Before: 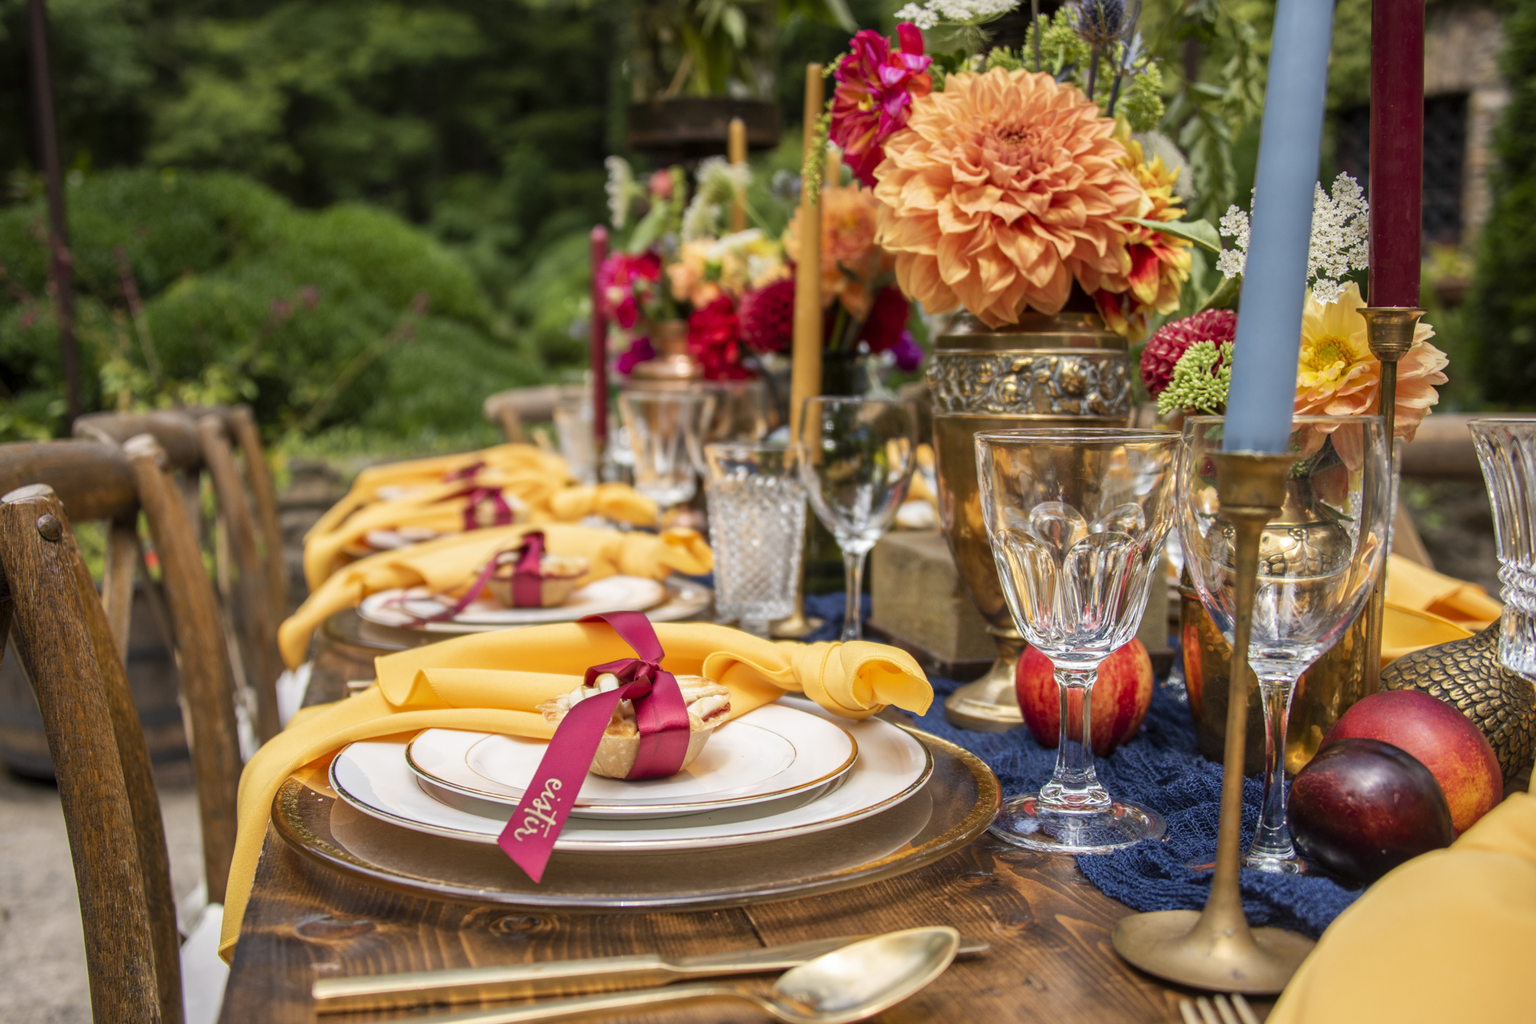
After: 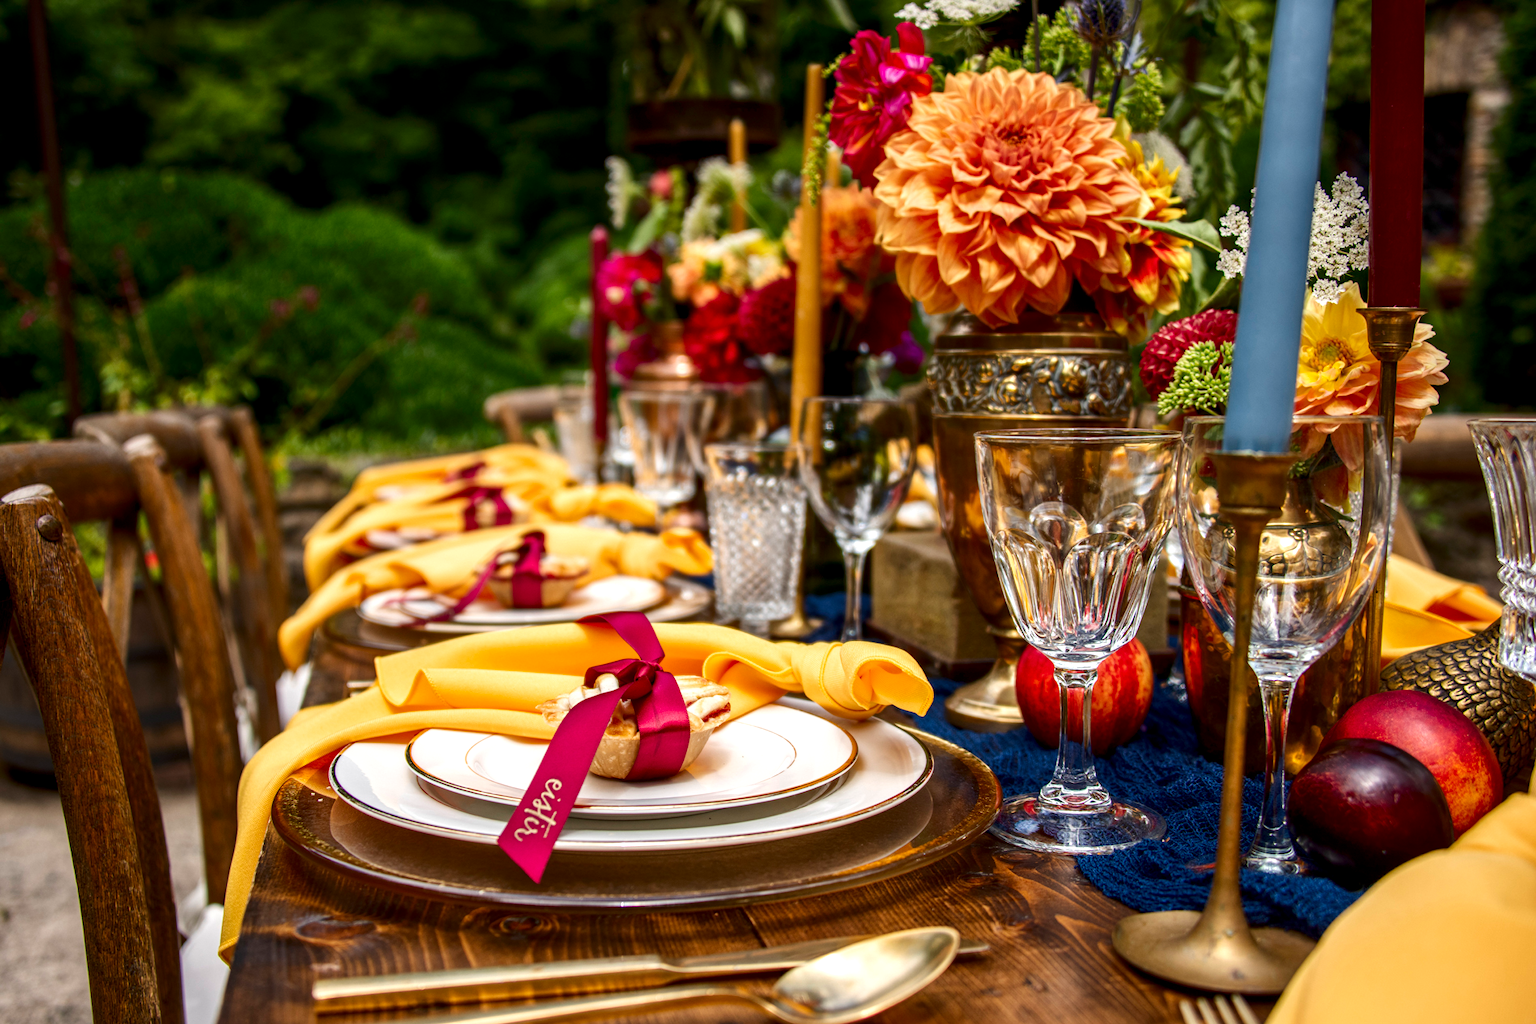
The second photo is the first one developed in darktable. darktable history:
local contrast: highlights 104%, shadows 102%, detail 119%, midtone range 0.2
exposure: exposure 0.217 EV, compensate highlight preservation false
contrast brightness saturation: contrast 0.099, brightness -0.257, saturation 0.143
